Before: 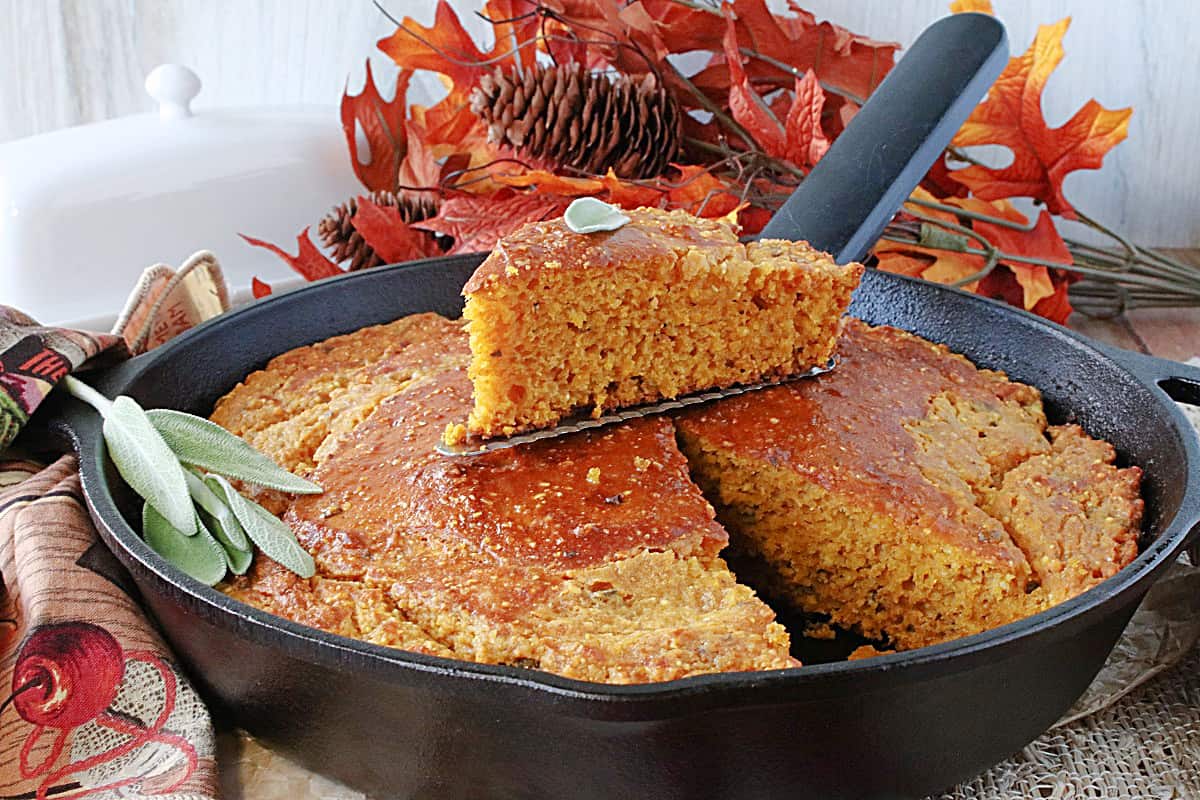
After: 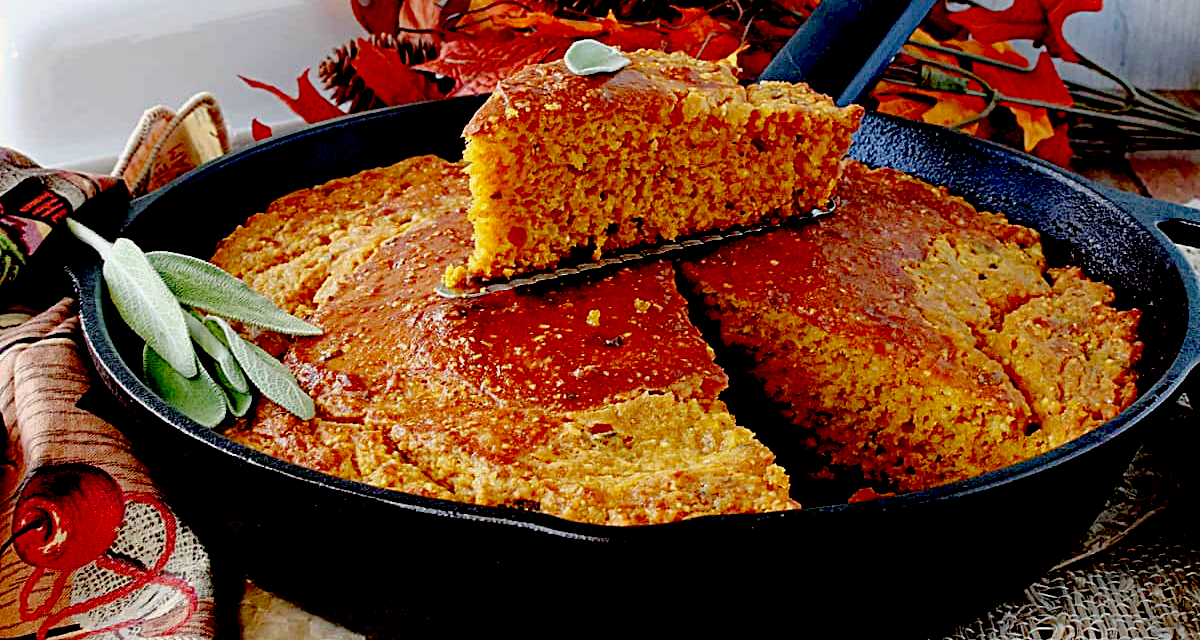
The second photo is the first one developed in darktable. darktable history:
exposure: black level correction 0.1, exposure -0.092 EV, compensate highlight preservation false
crop and rotate: top 19.998%
haze removal: compatibility mode true, adaptive false
color correction: highlights b* 3
